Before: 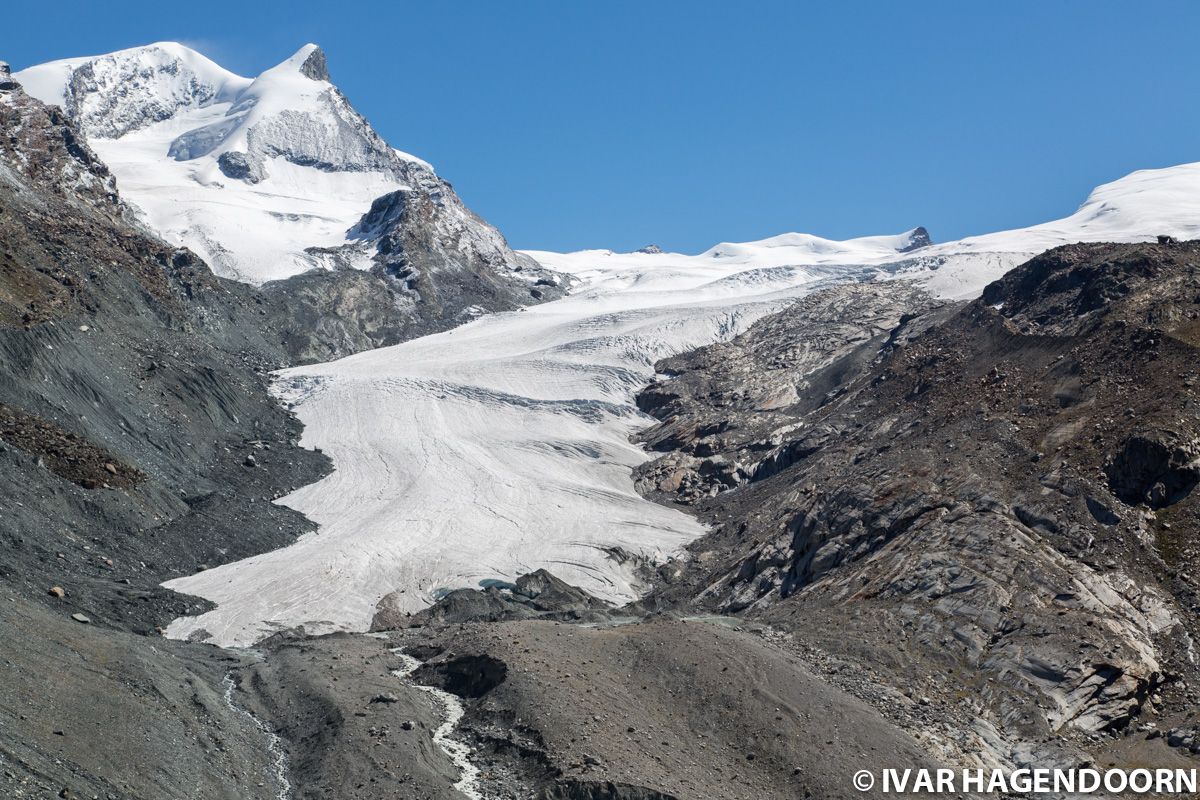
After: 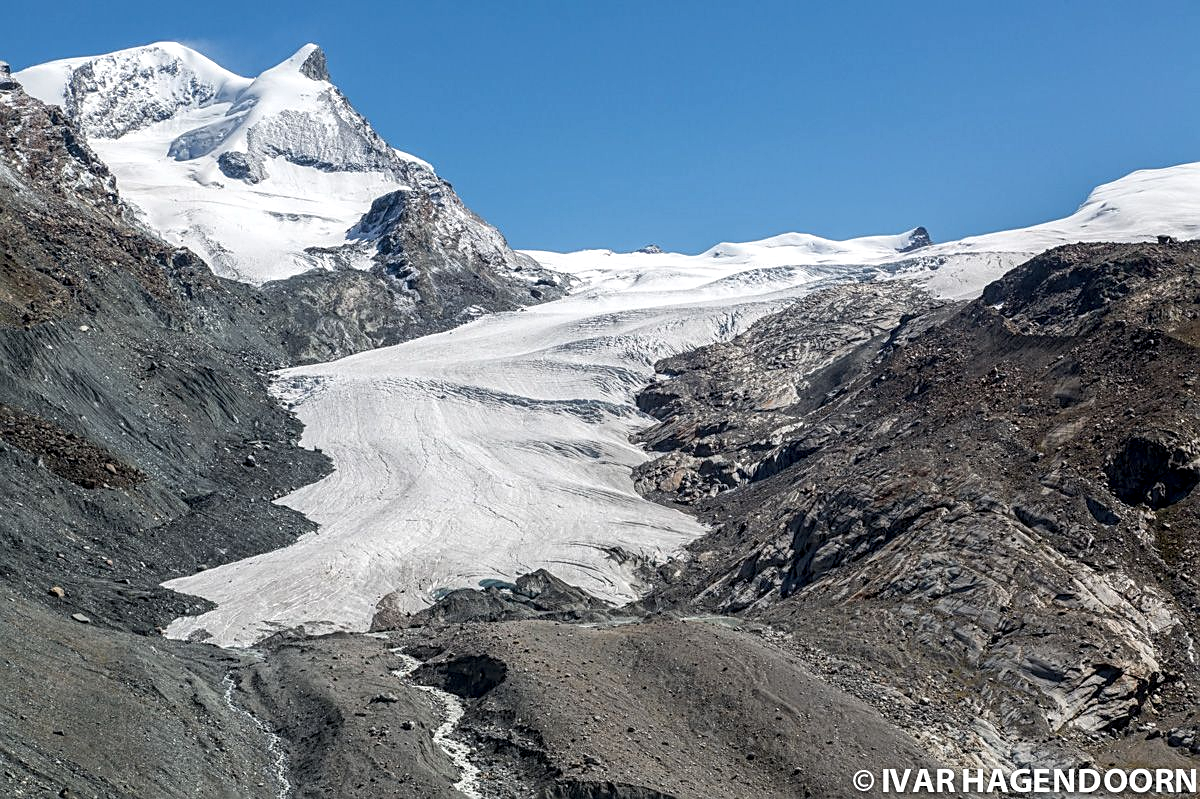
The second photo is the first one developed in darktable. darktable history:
sharpen: on, module defaults
local contrast: detail 130%
crop: bottom 0.051%
